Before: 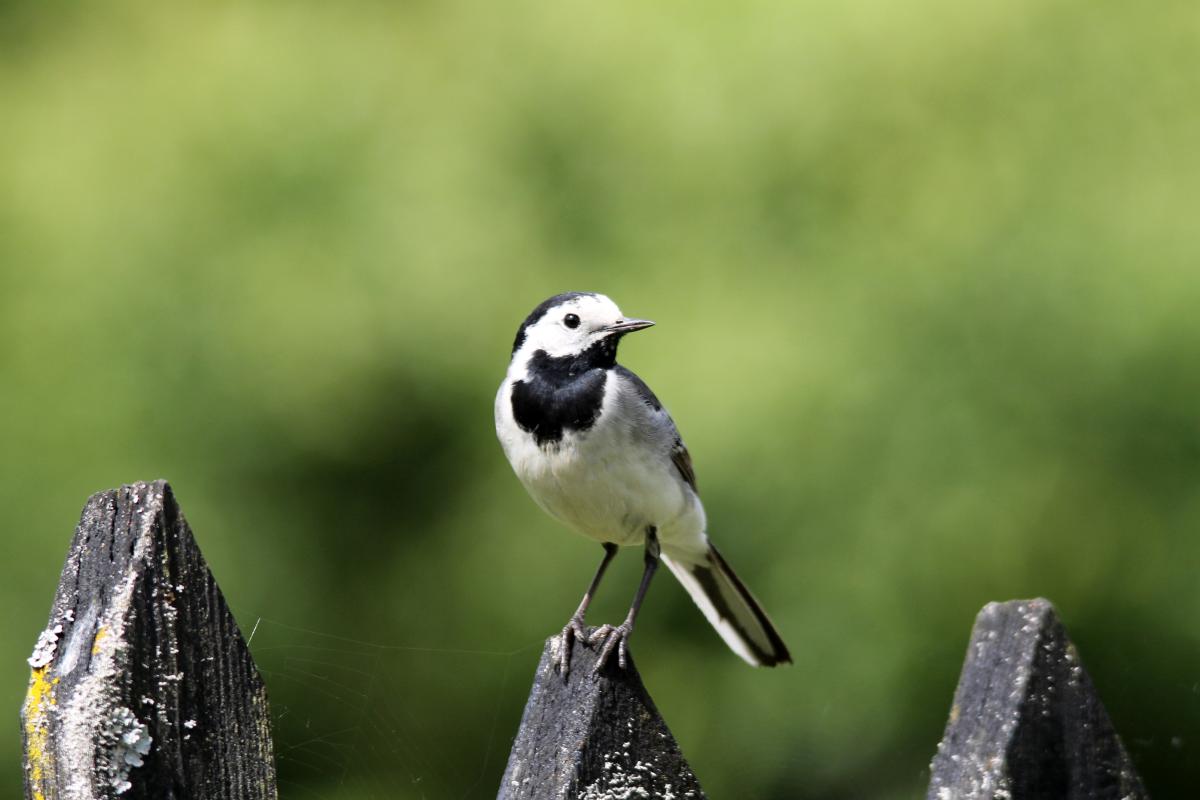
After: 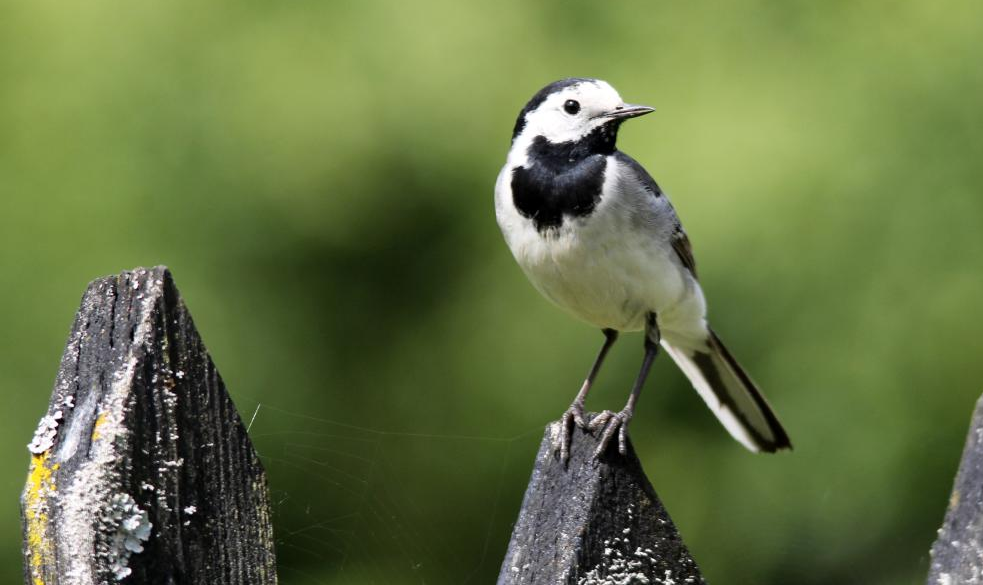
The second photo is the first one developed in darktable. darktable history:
crop: top 26.799%, right 18.033%
levels: mode automatic, levels [0.129, 0.519, 0.867]
